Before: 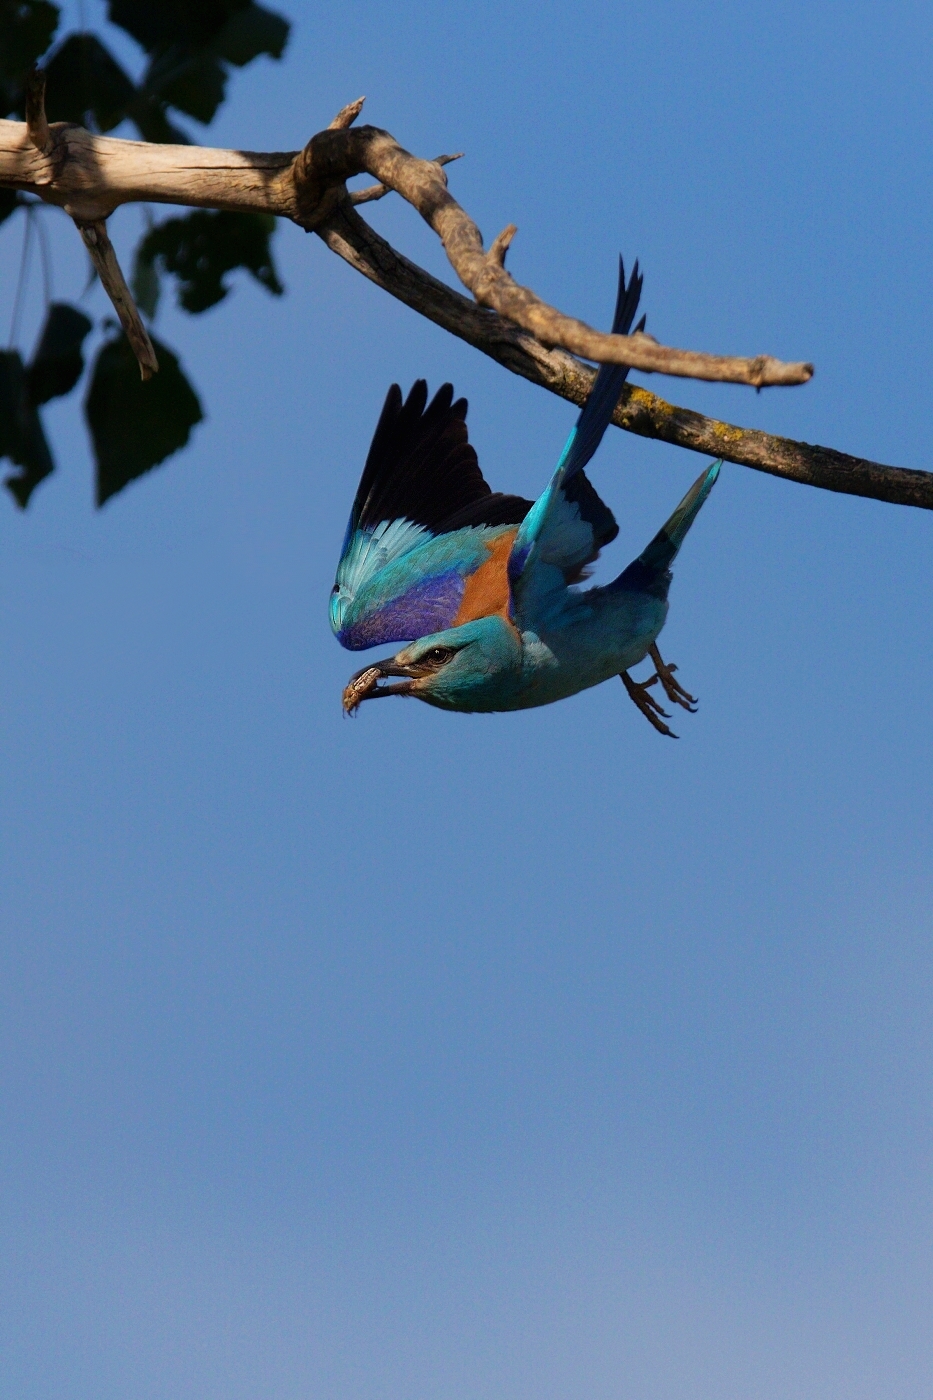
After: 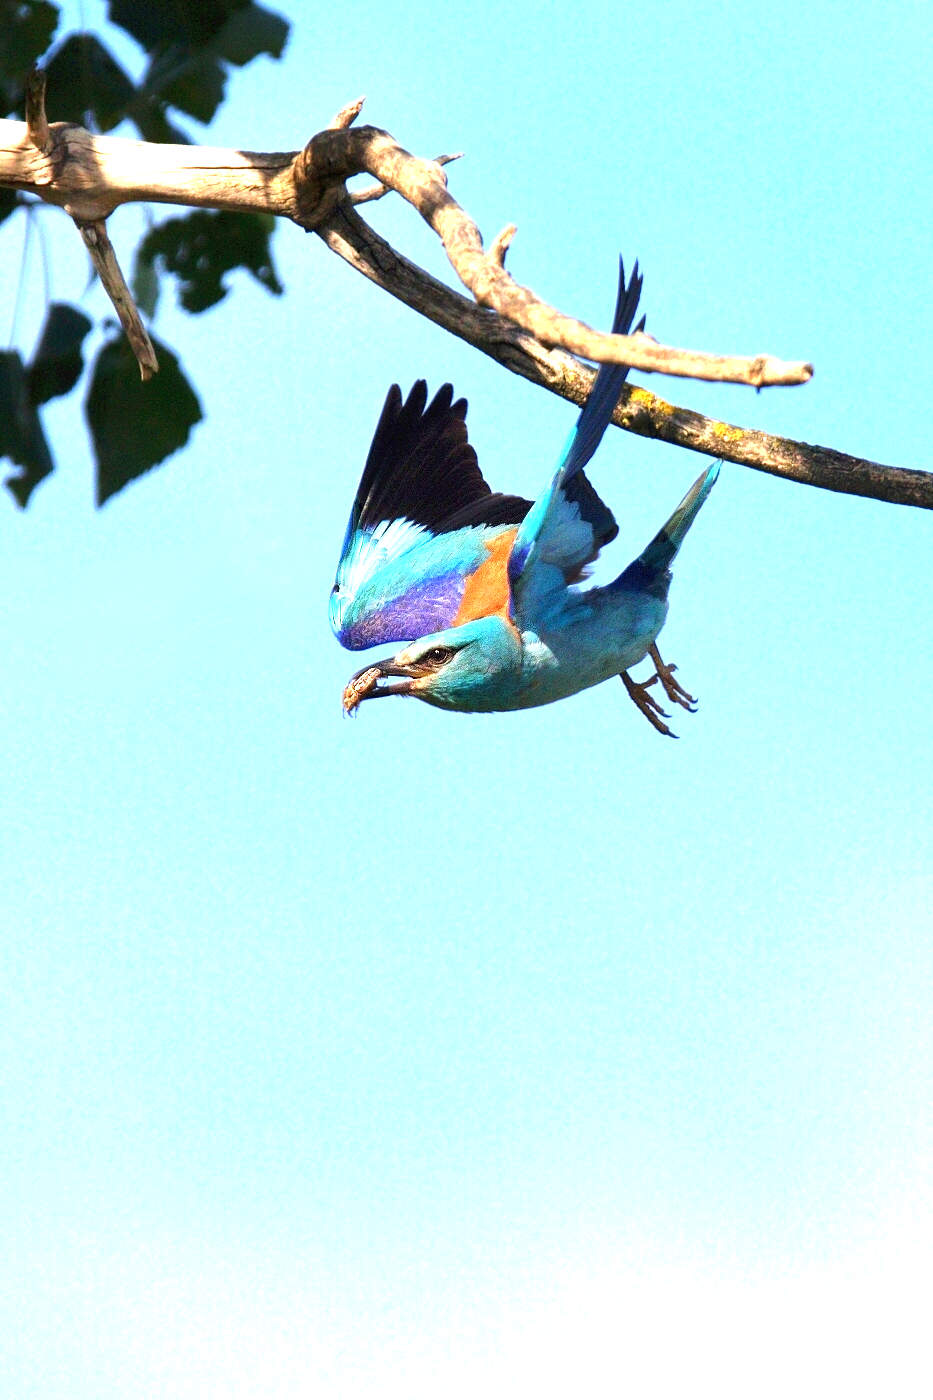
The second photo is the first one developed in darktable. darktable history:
local contrast: highlights 106%, shadows 99%, detail 119%, midtone range 0.2
exposure: exposure 2.26 EV, compensate highlight preservation false
